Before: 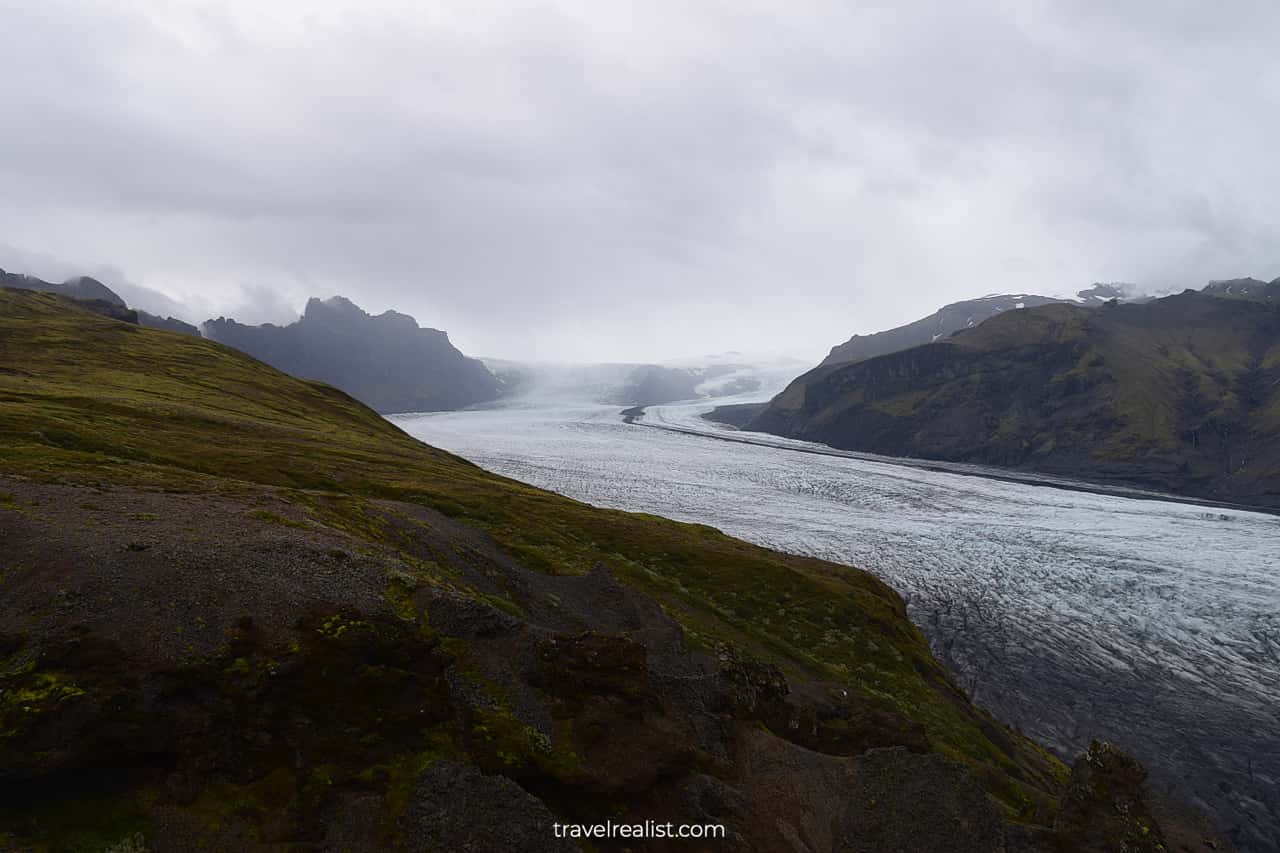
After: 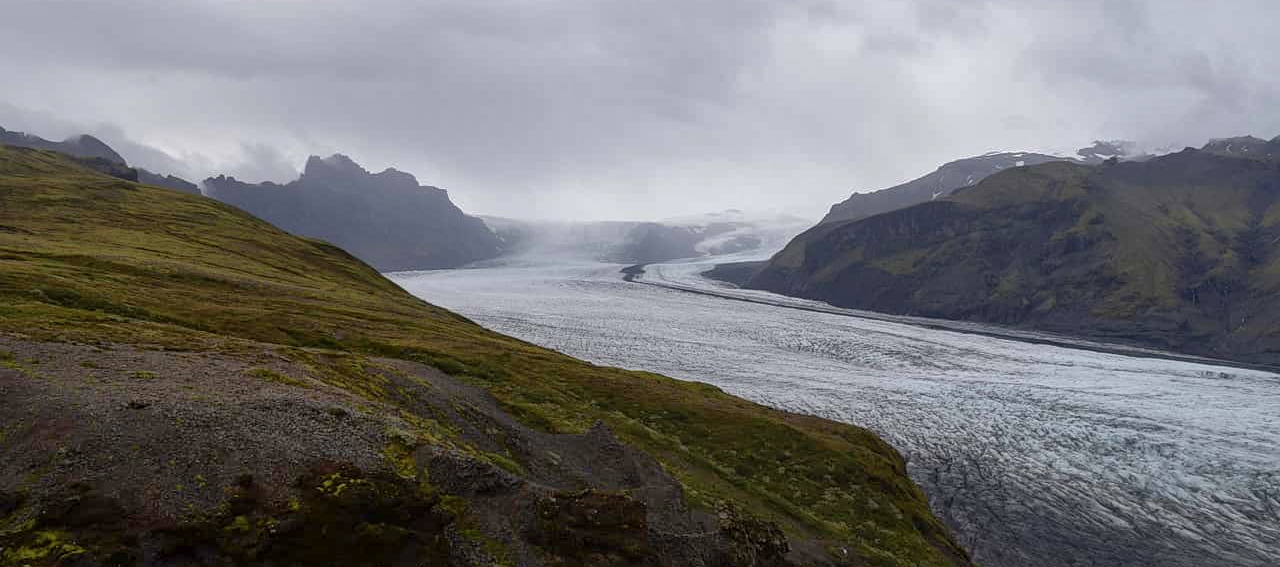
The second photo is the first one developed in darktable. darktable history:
local contrast: on, module defaults
shadows and highlights: on, module defaults
crop: top 16.727%, bottom 16.727%
